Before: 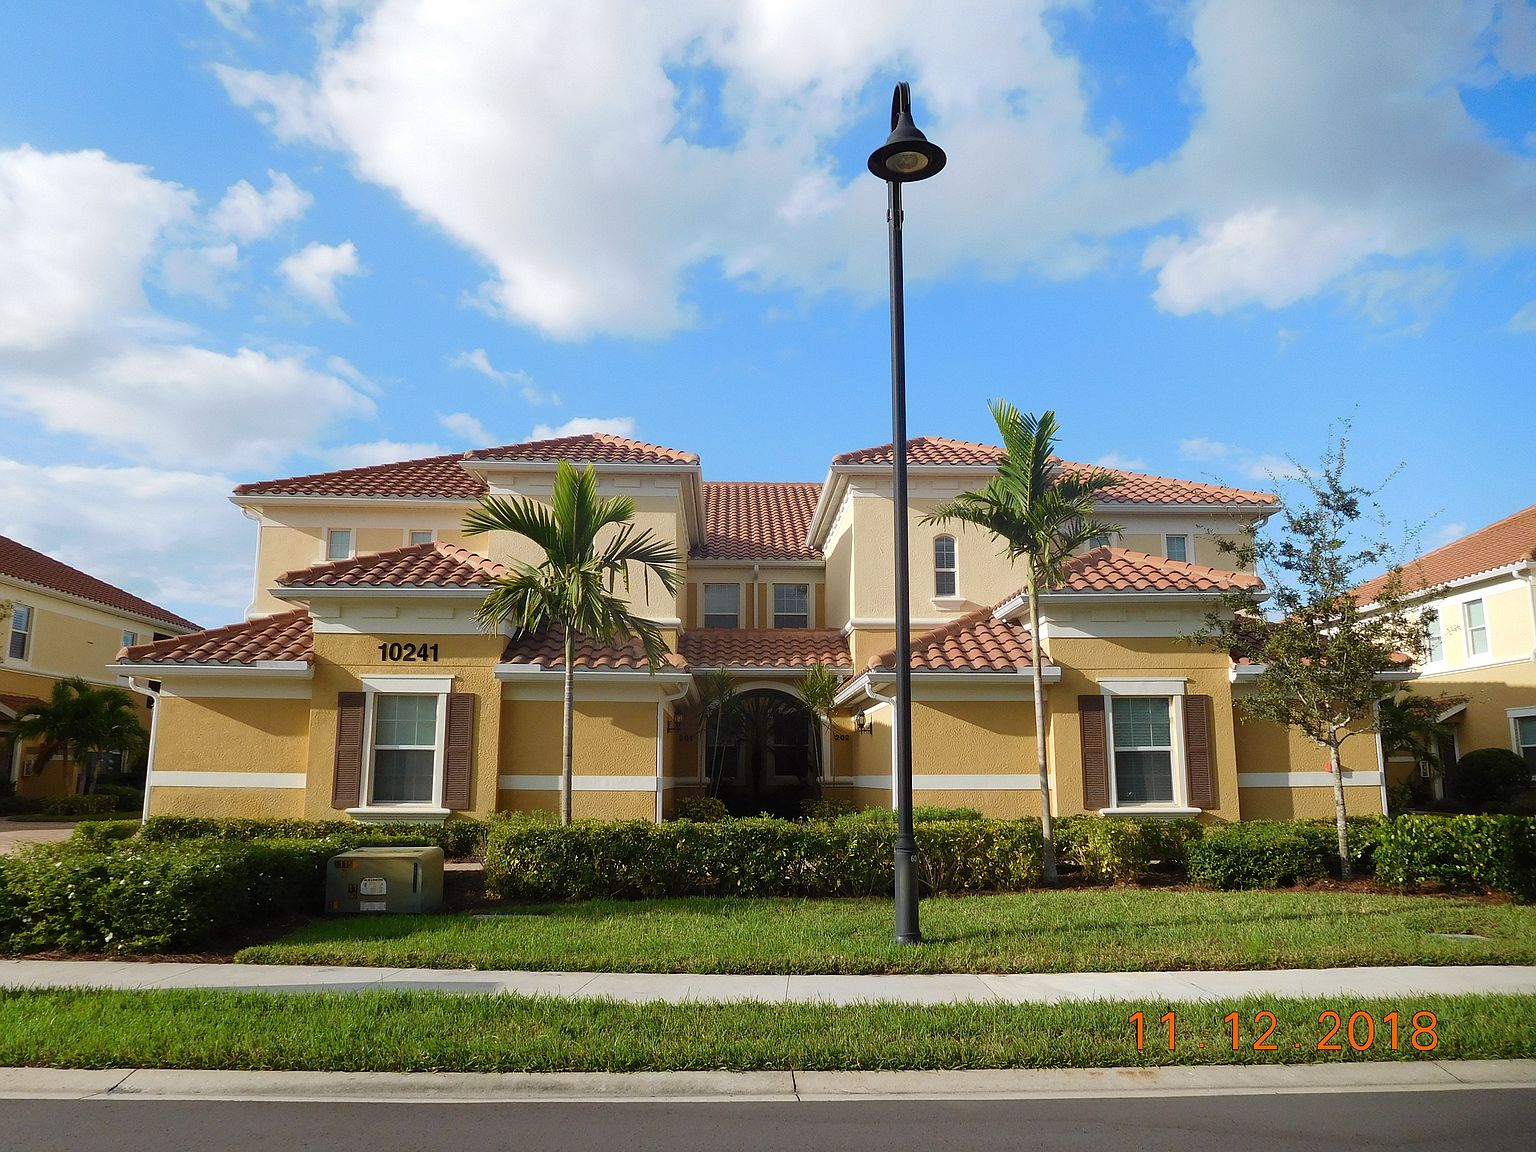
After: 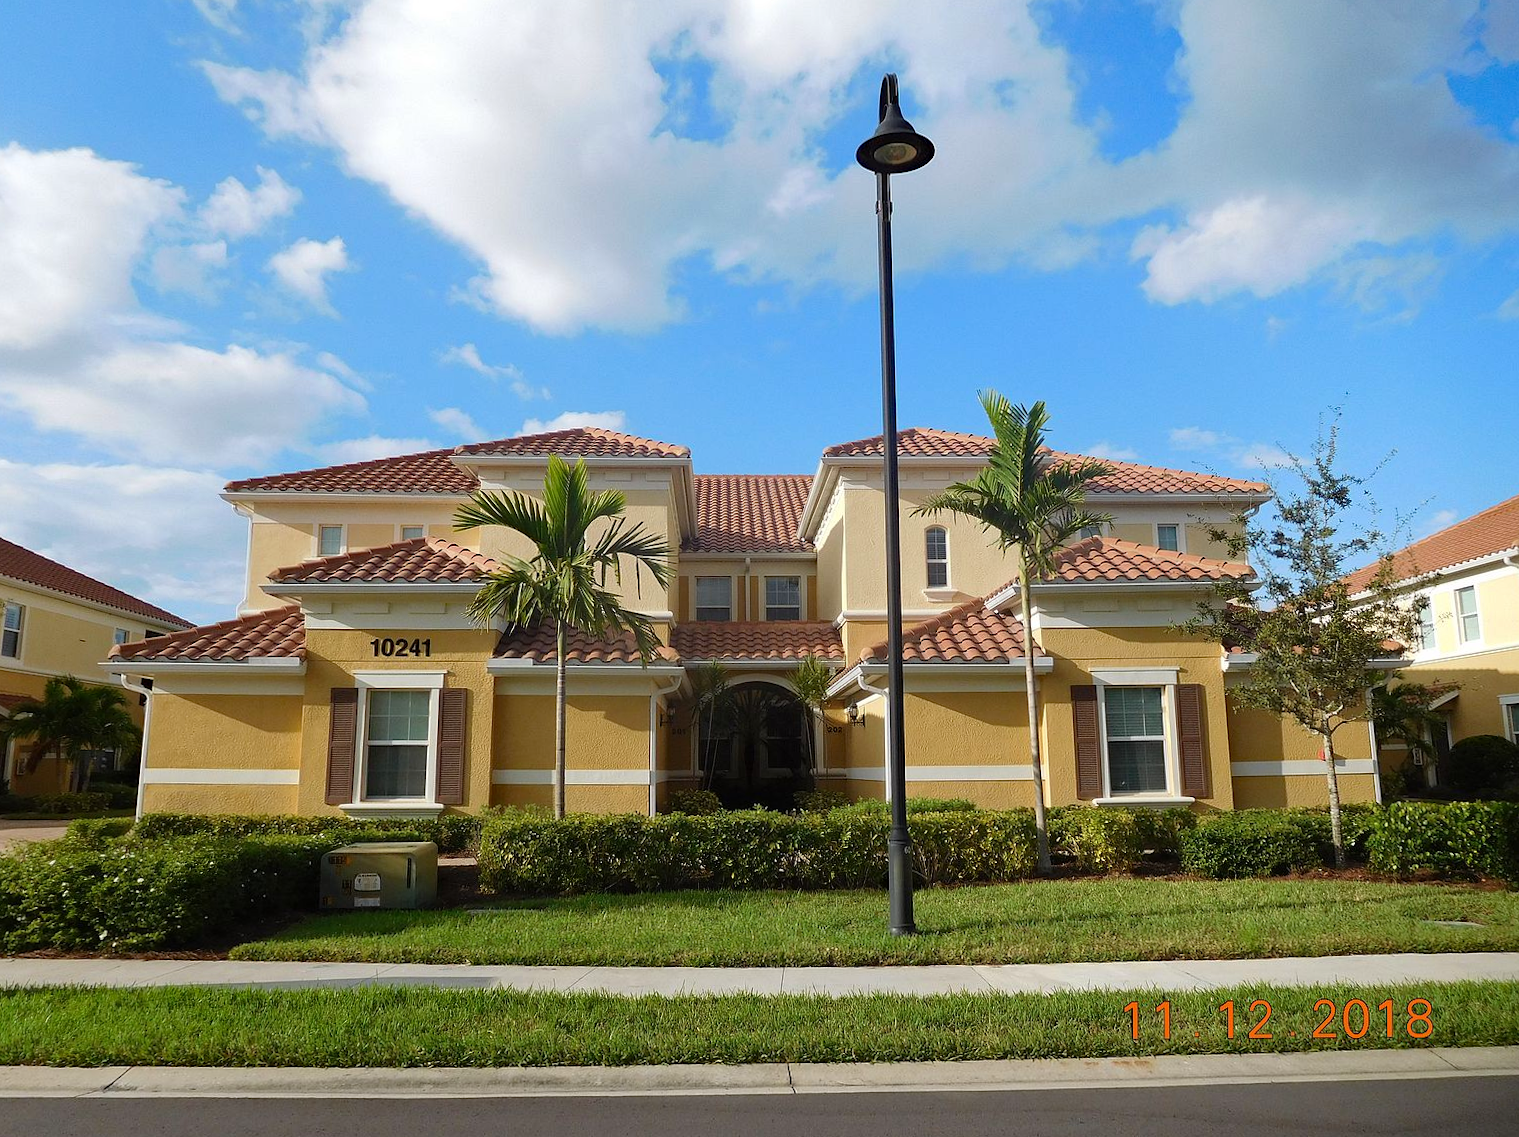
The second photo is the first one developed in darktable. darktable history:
haze removal: compatibility mode true, adaptive false
rotate and perspective: rotation -0.45°, automatic cropping original format, crop left 0.008, crop right 0.992, crop top 0.012, crop bottom 0.988
